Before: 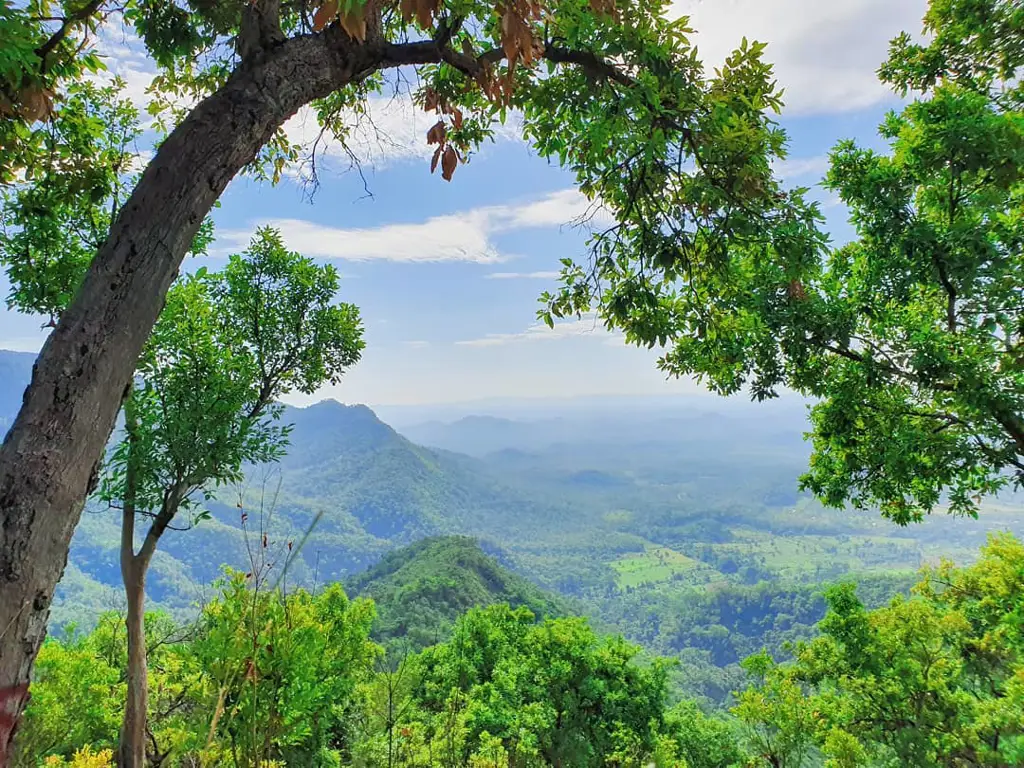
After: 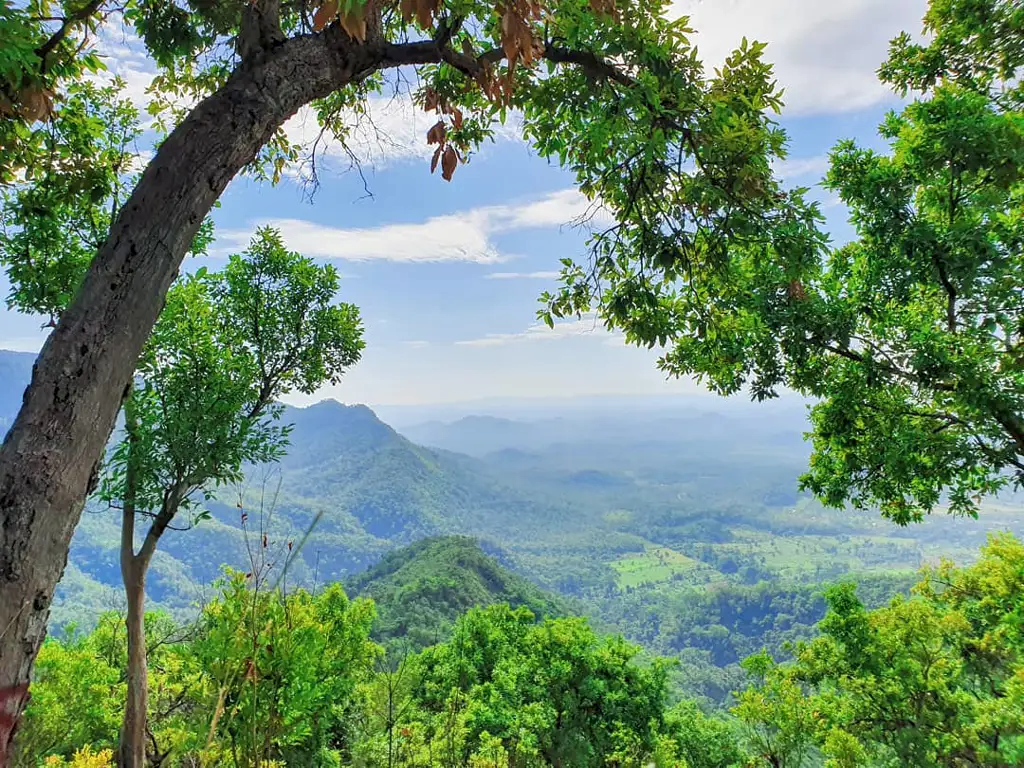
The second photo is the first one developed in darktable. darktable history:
local contrast: highlights 105%, shadows 101%, detail 120%, midtone range 0.2
